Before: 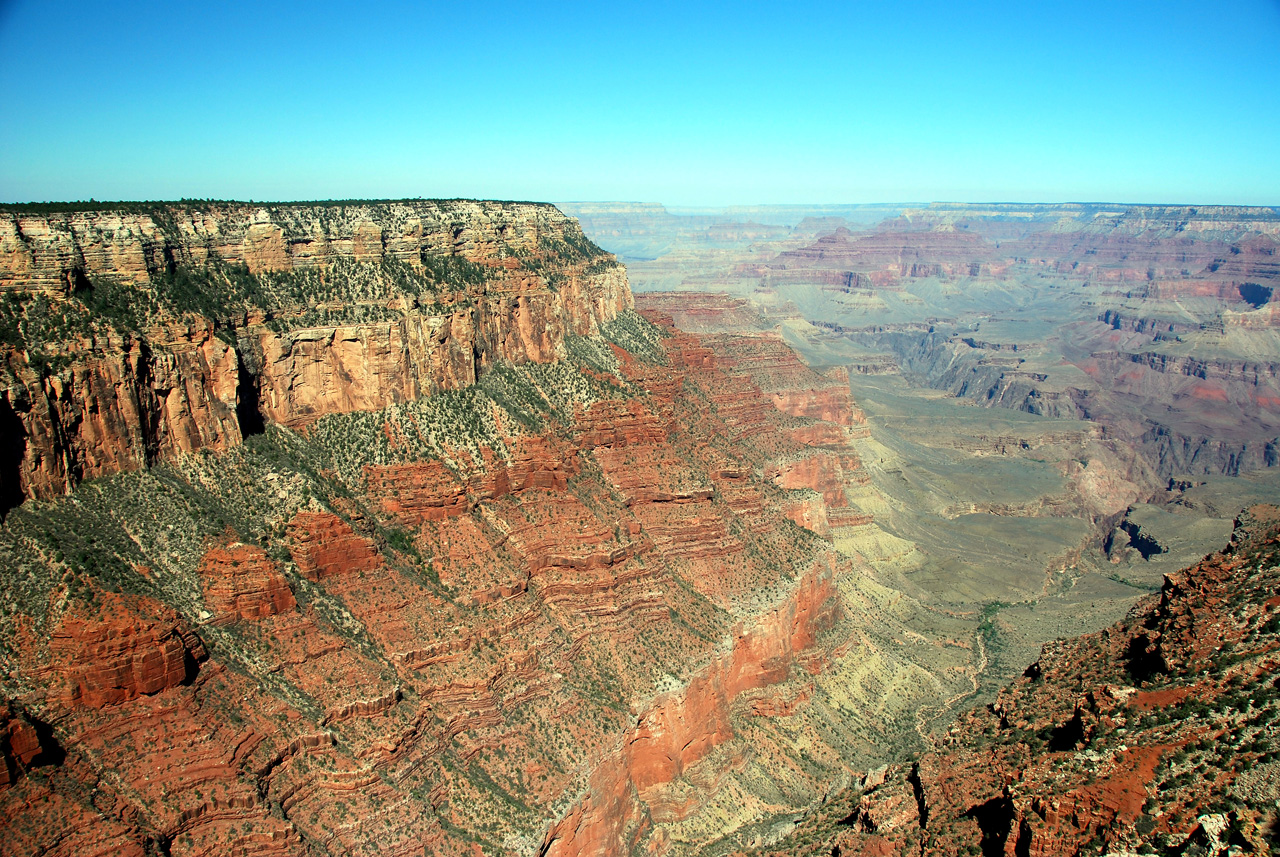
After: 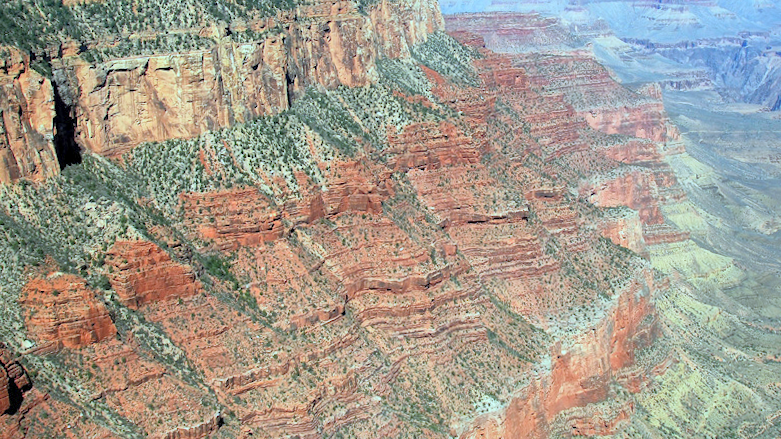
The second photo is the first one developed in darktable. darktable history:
global tonemap: drago (1, 100), detail 1
shadows and highlights: on, module defaults
crop: left 13.312%, top 31.28%, right 24.627%, bottom 15.582%
white balance: red 0.871, blue 1.249
contrast brightness saturation: contrast 0.03, brightness 0.06, saturation 0.13
rotate and perspective: rotation -1.32°, lens shift (horizontal) -0.031, crop left 0.015, crop right 0.985, crop top 0.047, crop bottom 0.982
